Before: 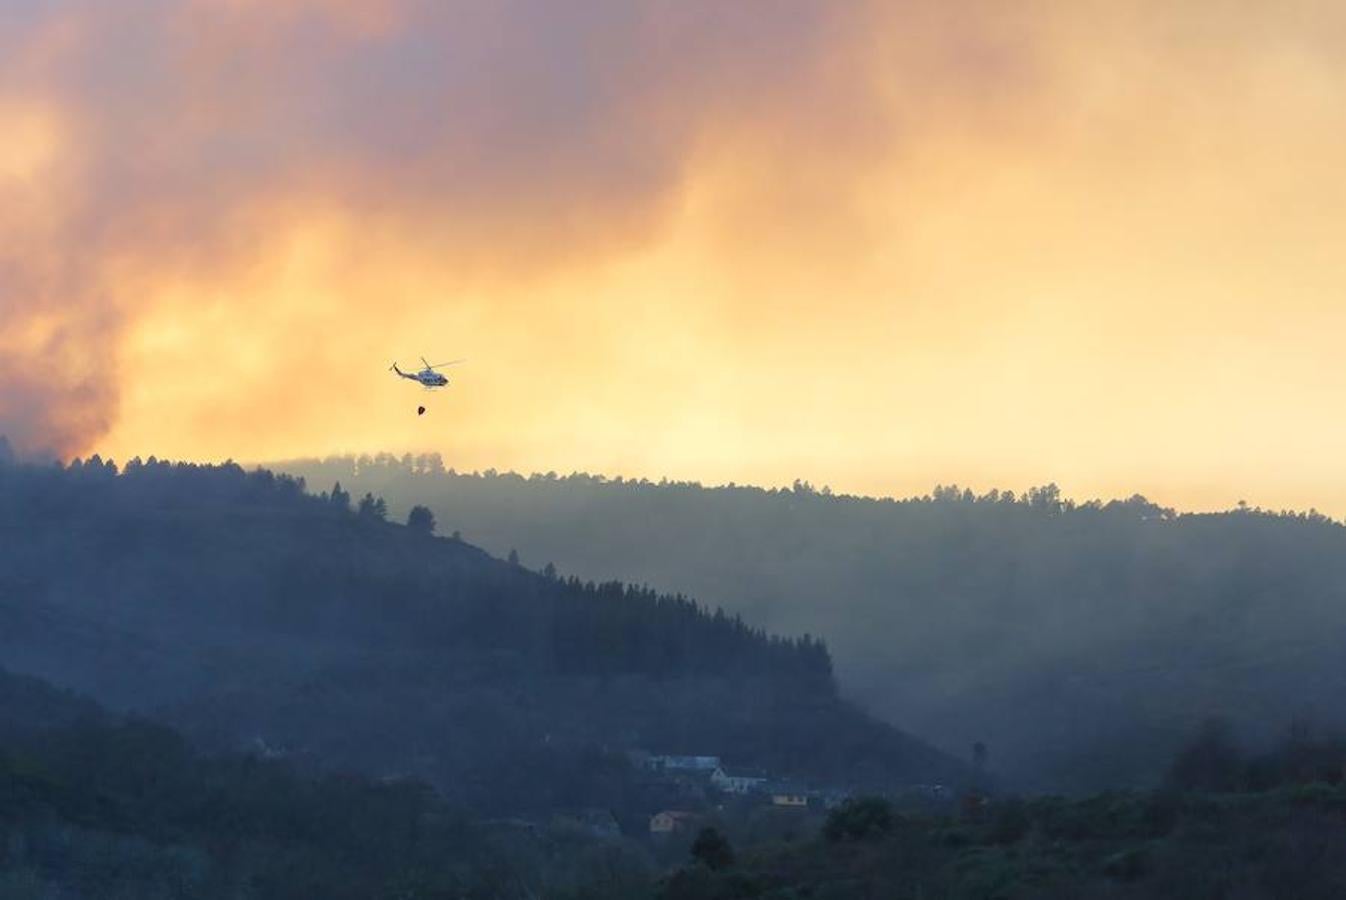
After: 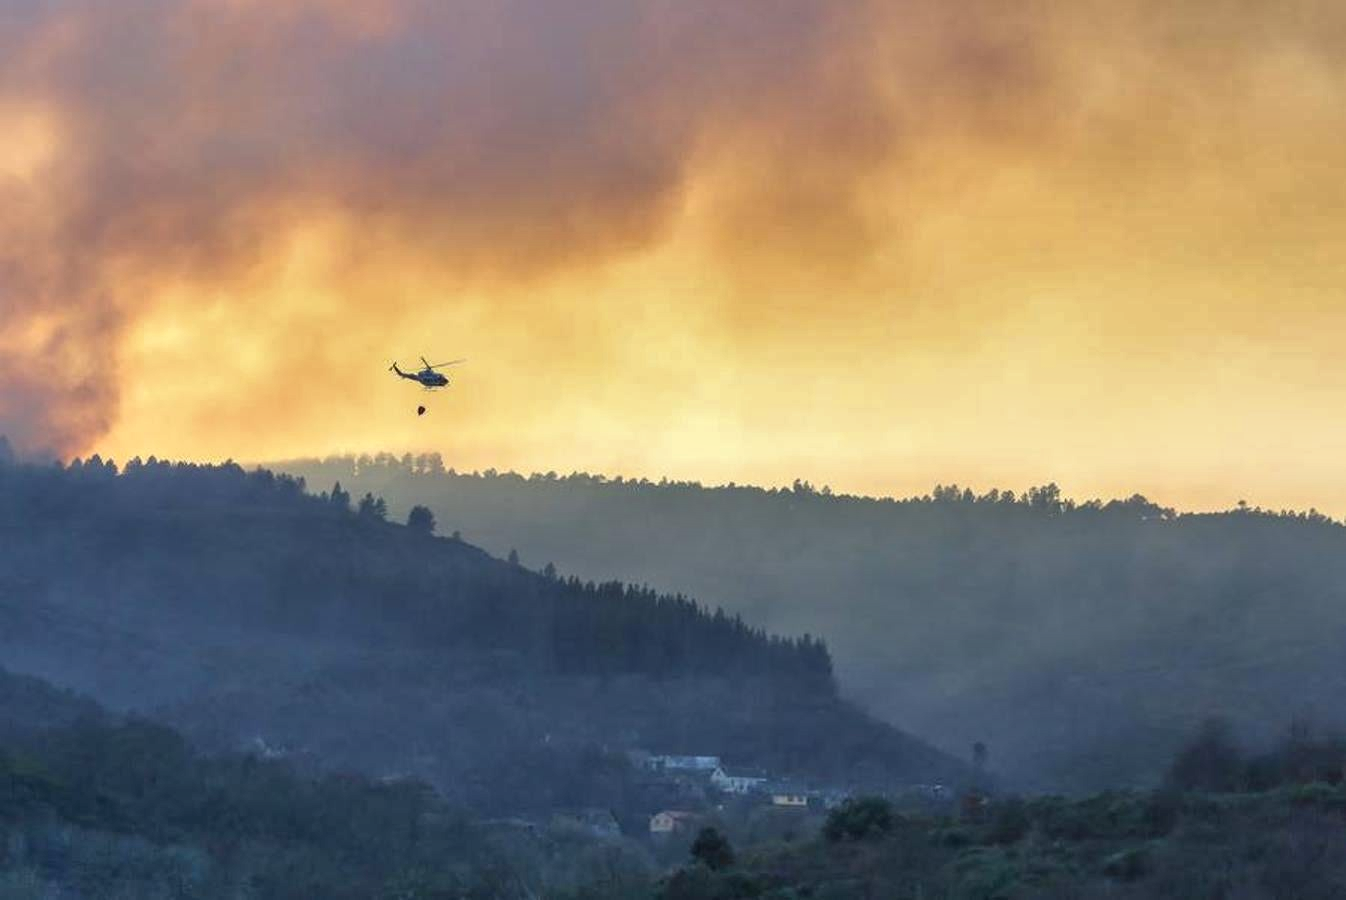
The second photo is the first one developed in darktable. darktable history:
local contrast: on, module defaults
shadows and highlights: radius 100.41, shadows 50.55, highlights -64.36, highlights color adjustment 49.82%, soften with gaussian
